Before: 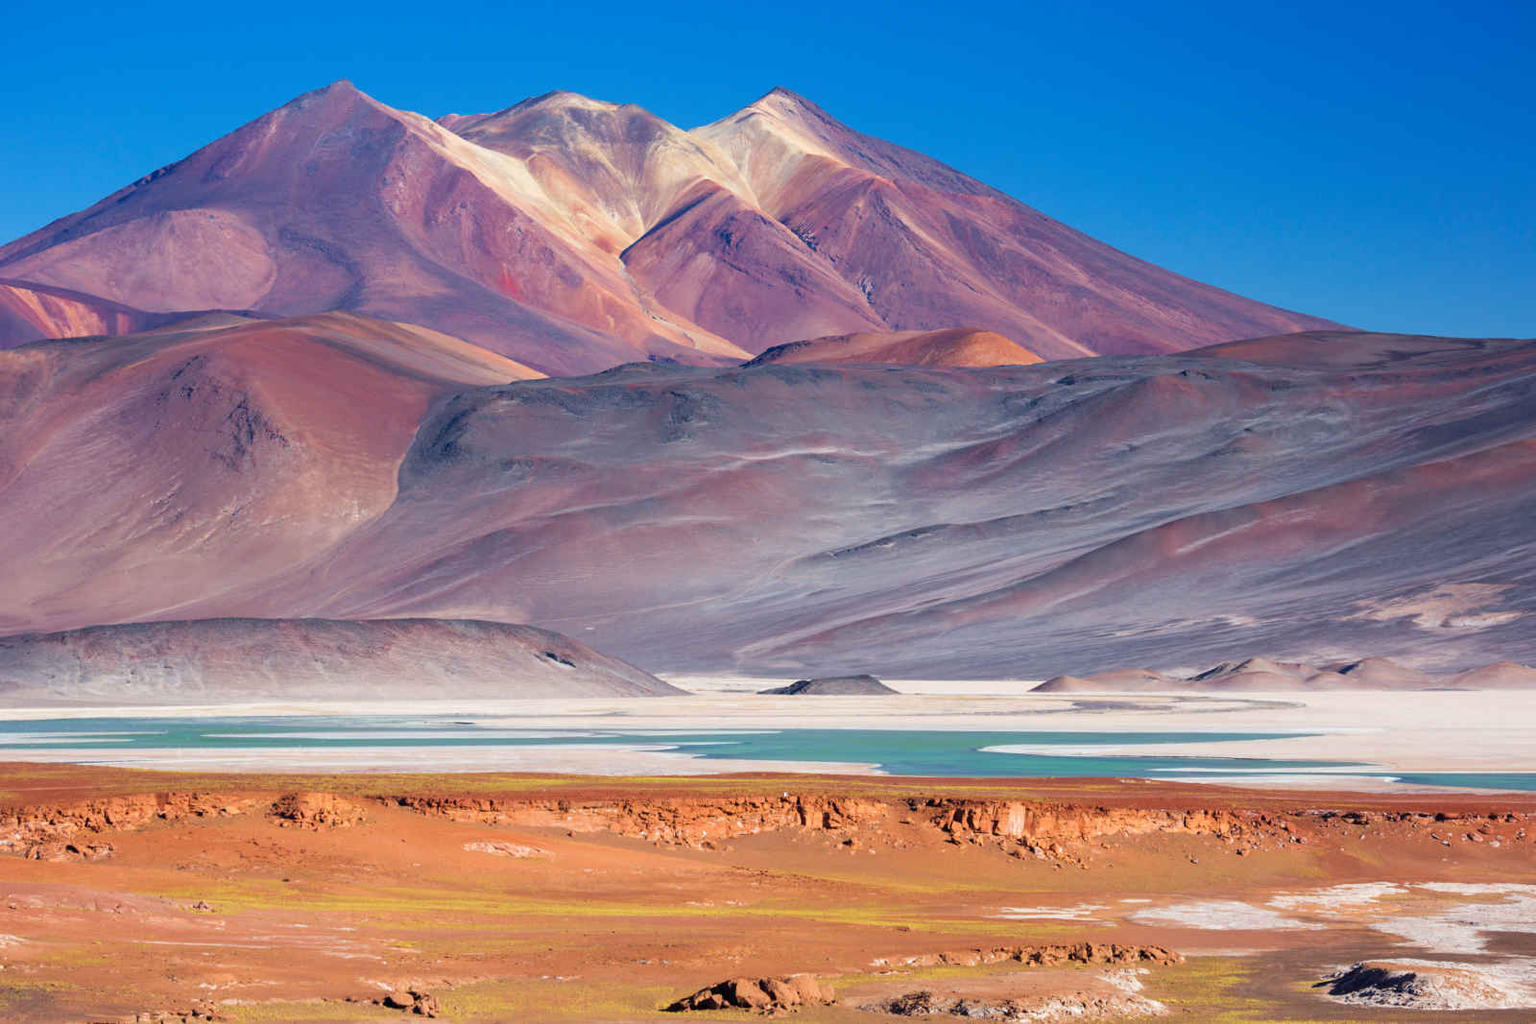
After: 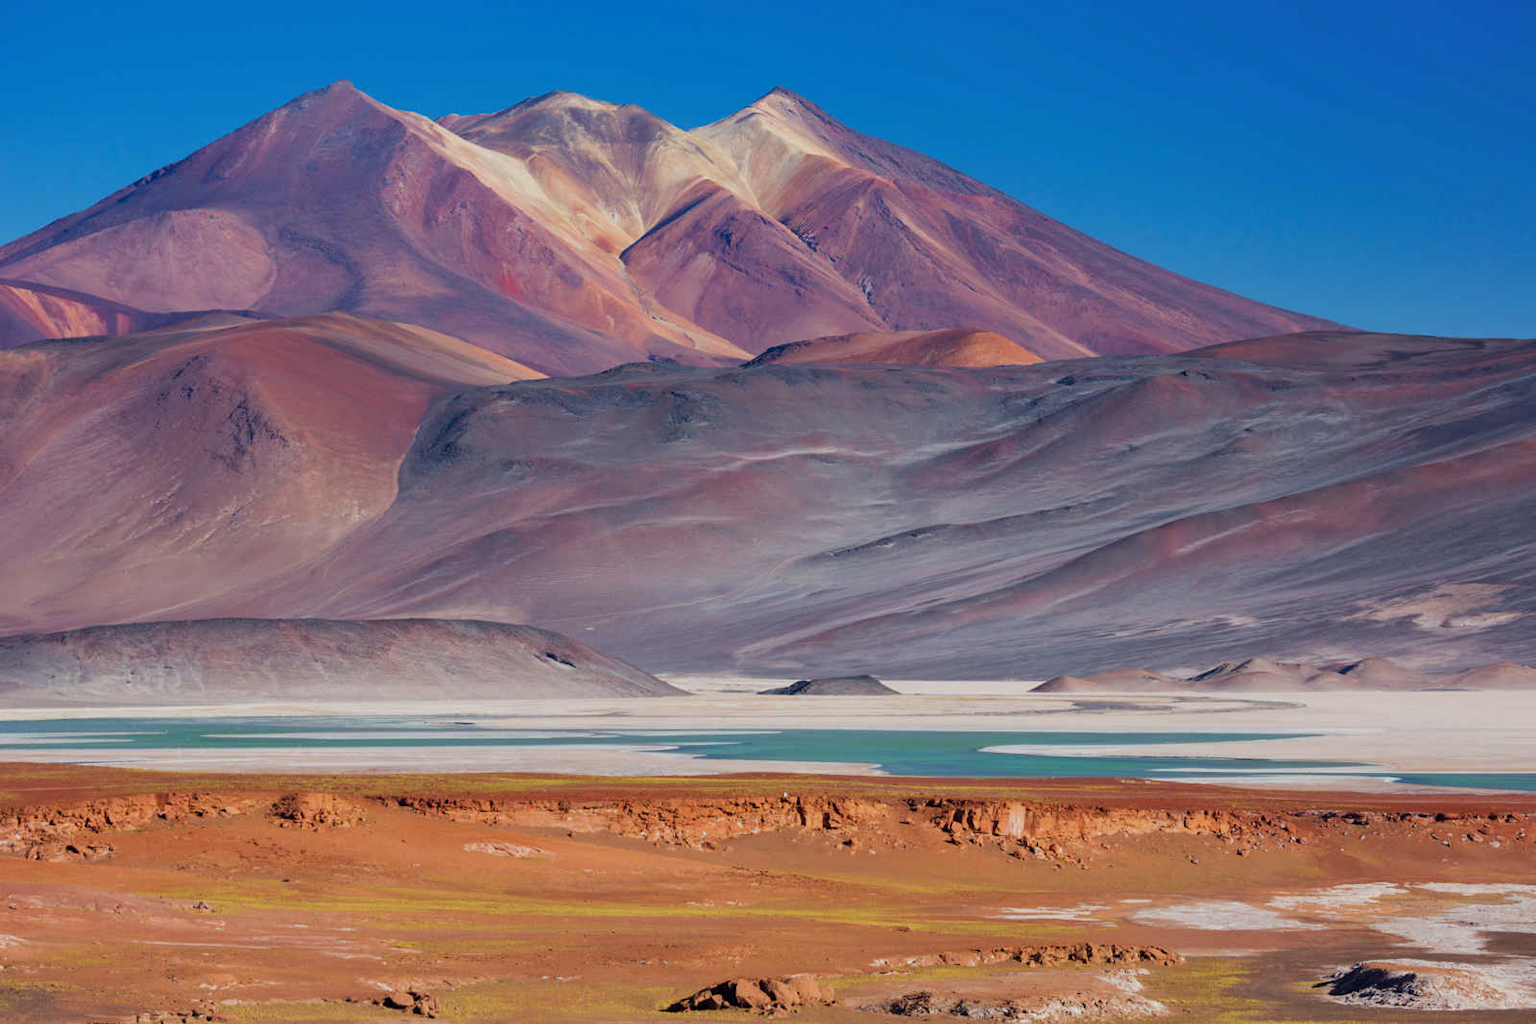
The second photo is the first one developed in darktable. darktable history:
exposure: exposure -0.425 EV, compensate highlight preservation false
shadows and highlights: radius 101.3, shadows 50.31, highlights -65.28, soften with gaussian
